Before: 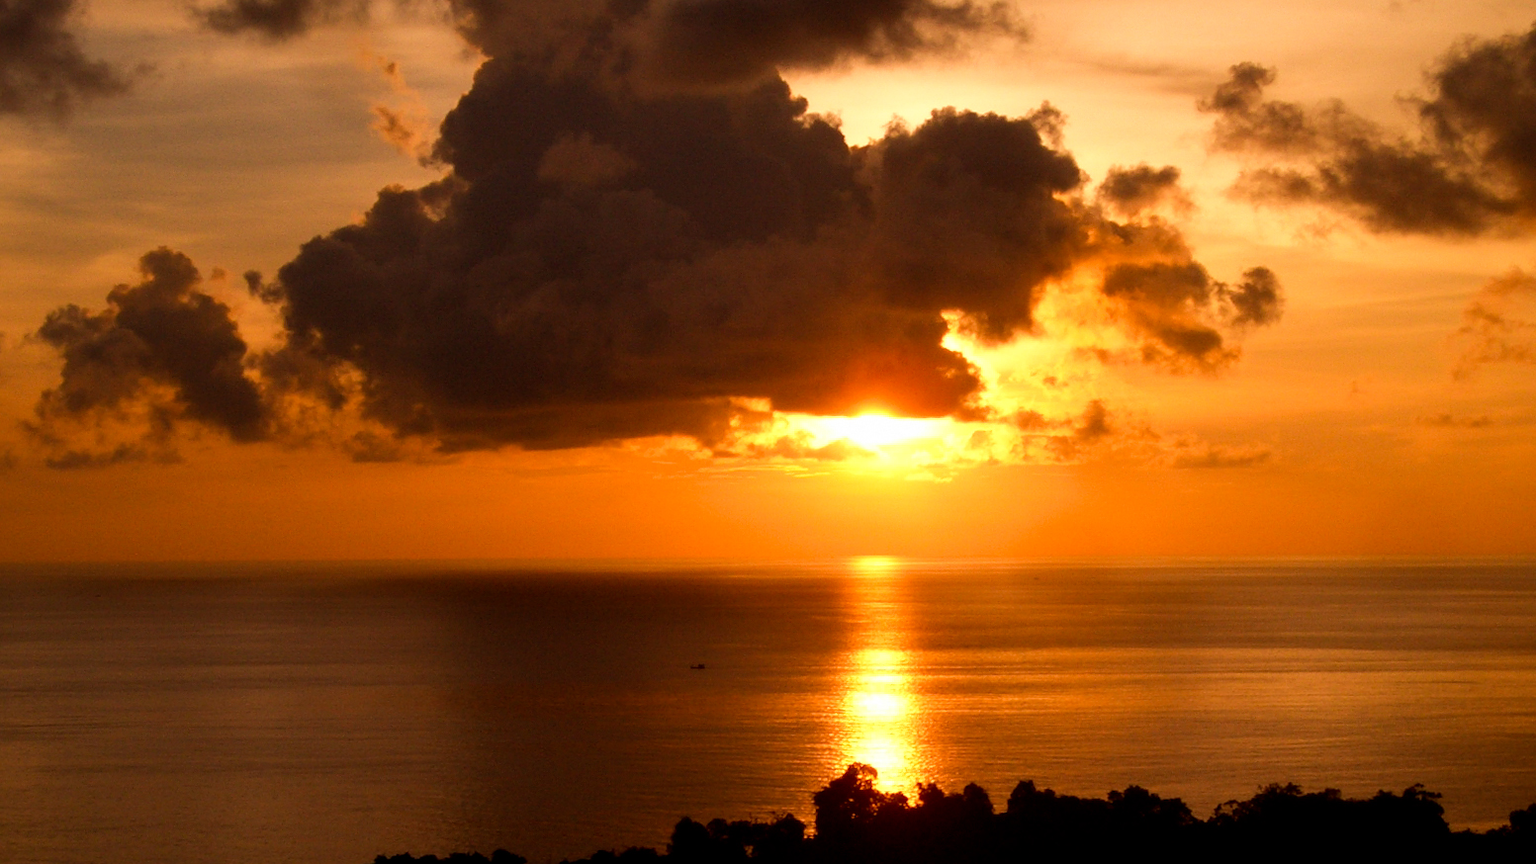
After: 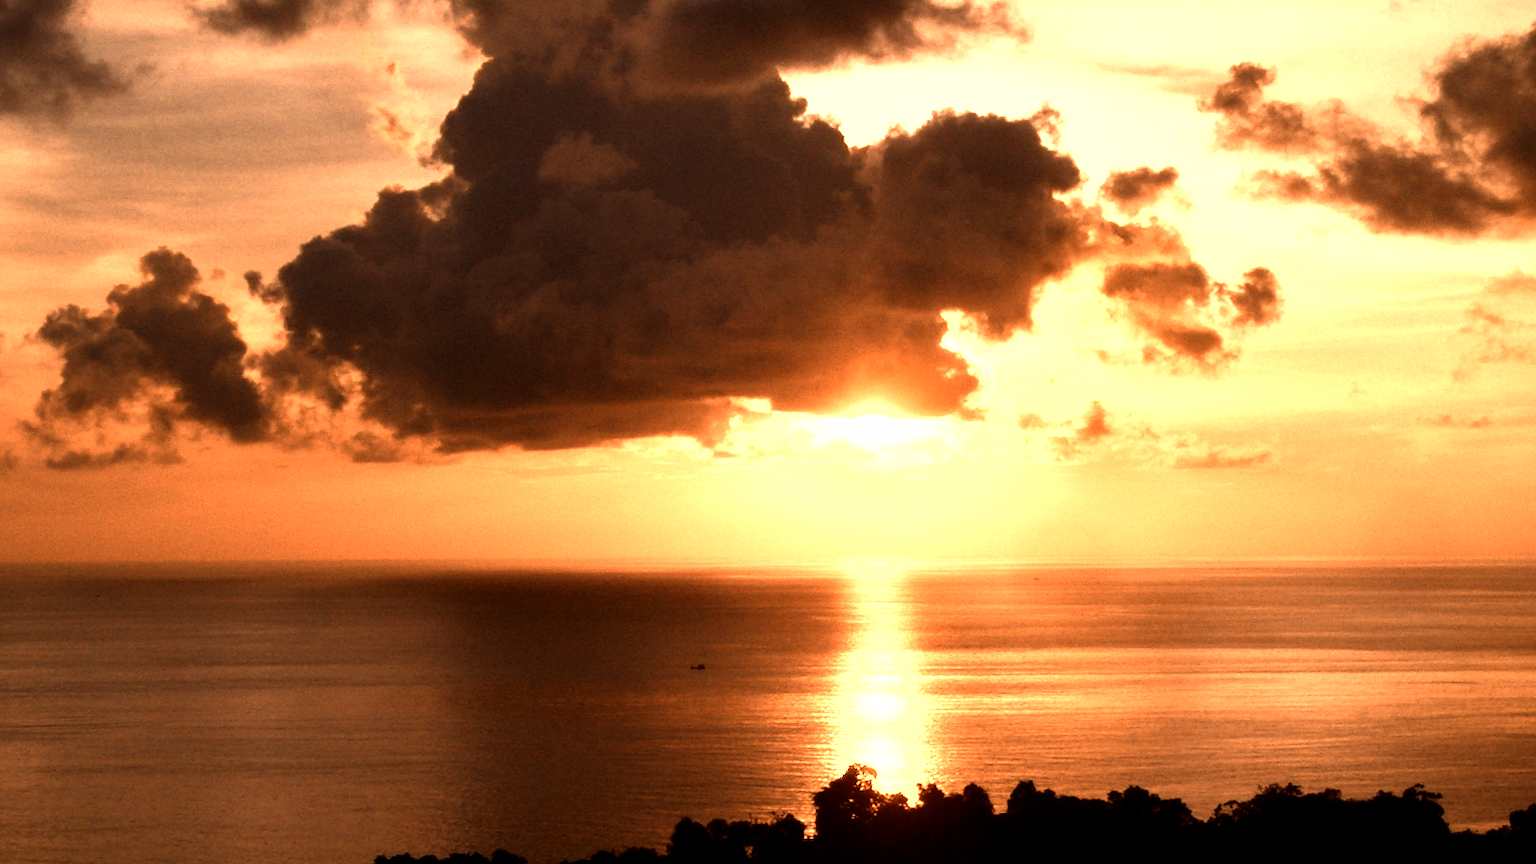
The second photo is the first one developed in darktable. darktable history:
color zones: curves: ch0 [(0.018, 0.548) (0.197, 0.654) (0.425, 0.447) (0.605, 0.658) (0.732, 0.579)]; ch1 [(0.105, 0.531) (0.224, 0.531) (0.386, 0.39) (0.618, 0.456) (0.732, 0.456) (0.956, 0.421)]; ch2 [(0.039, 0.583) (0.215, 0.465) (0.399, 0.544) (0.465, 0.548) (0.614, 0.447) (0.724, 0.43) (0.882, 0.623) (0.956, 0.632)], mix 40.53%
shadows and highlights: shadows 5.74, soften with gaussian
